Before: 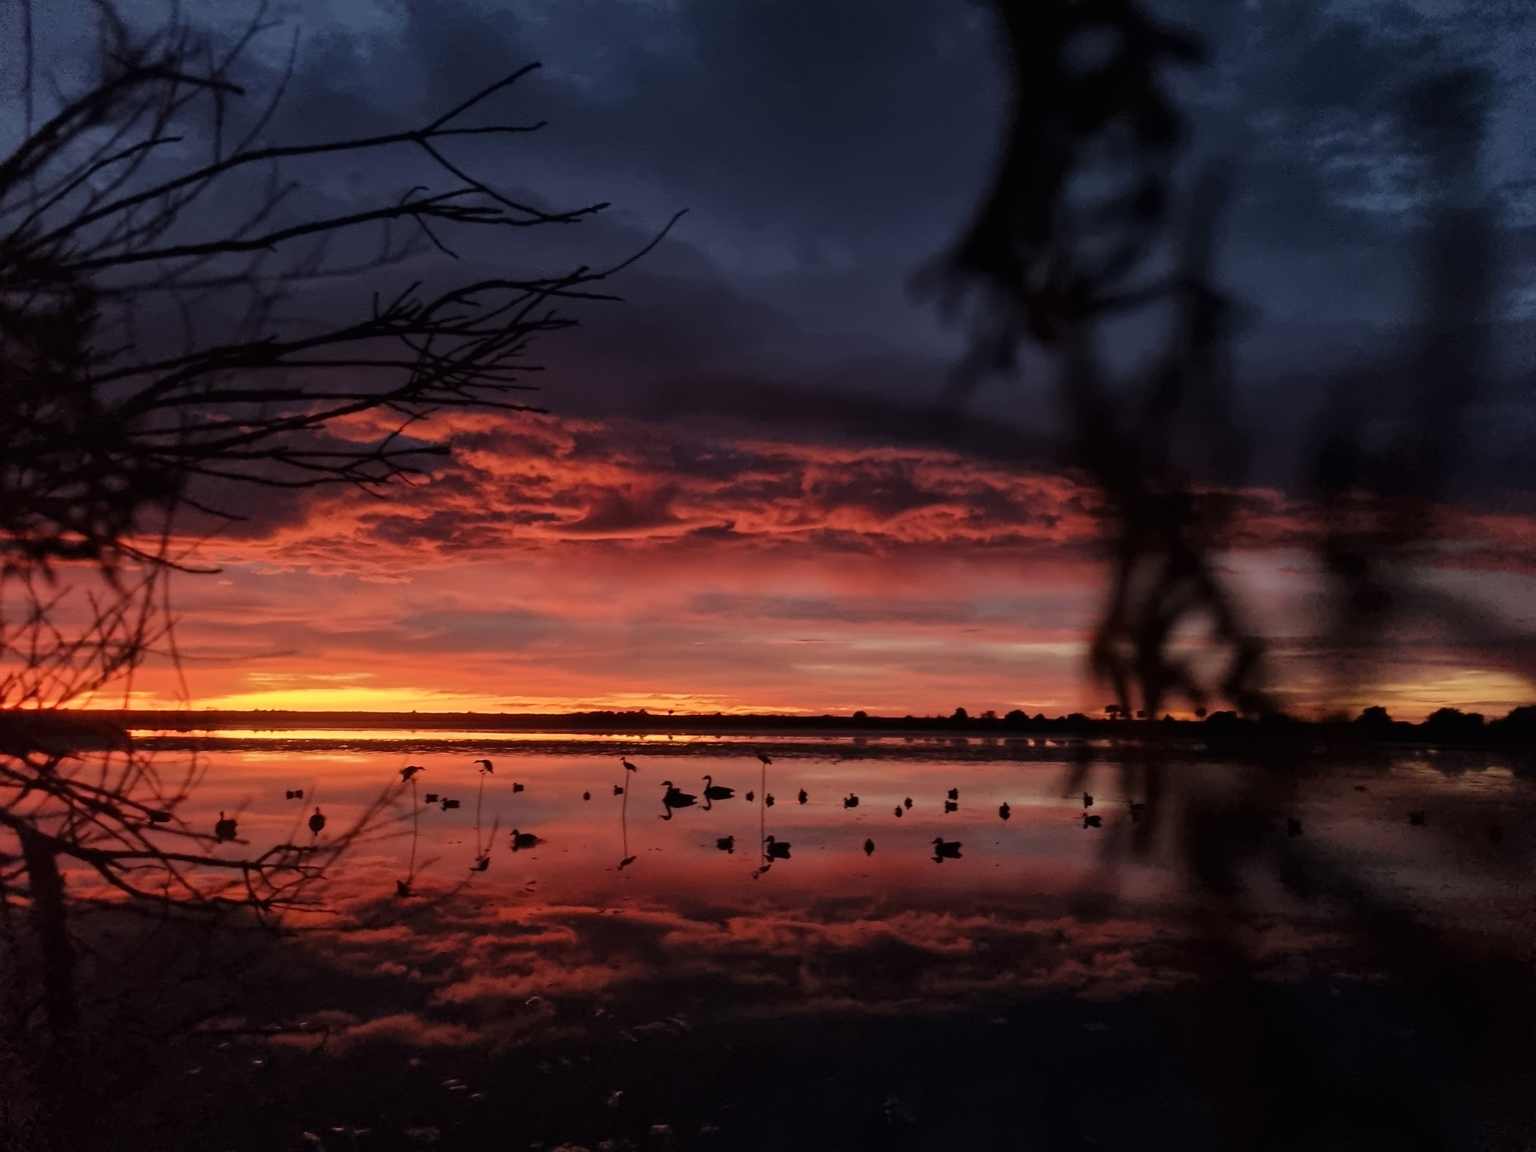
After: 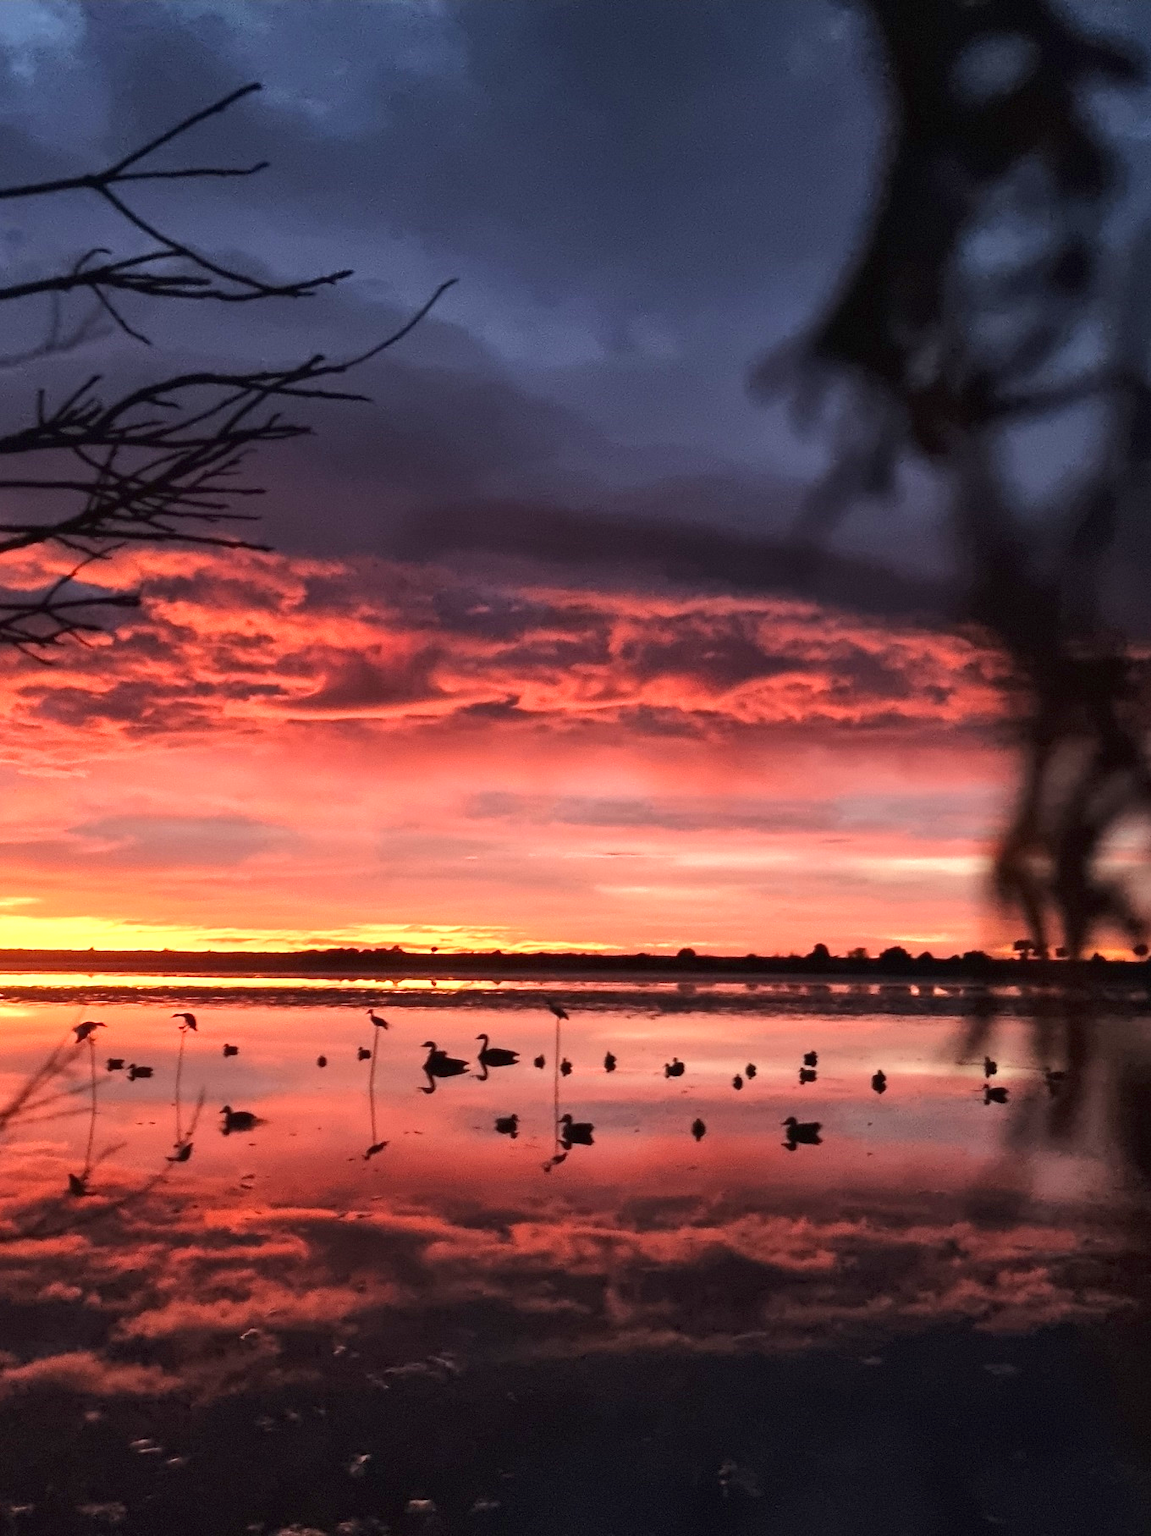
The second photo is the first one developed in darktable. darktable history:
shadows and highlights: shadows 20.55, highlights -20.99, soften with gaussian
crop and rotate: left 22.516%, right 21.234%
exposure: black level correction 0, exposure 1.379 EV, compensate exposure bias true, compensate highlight preservation false
